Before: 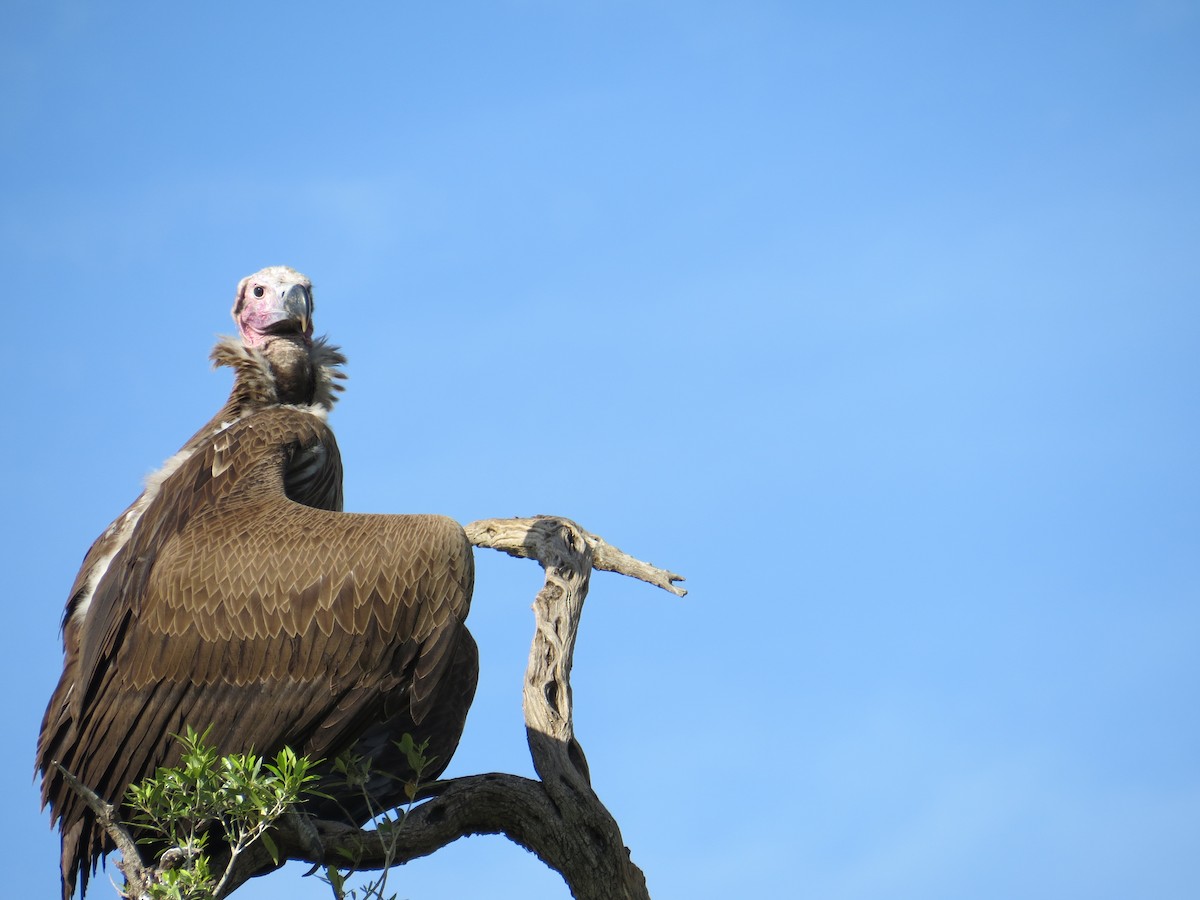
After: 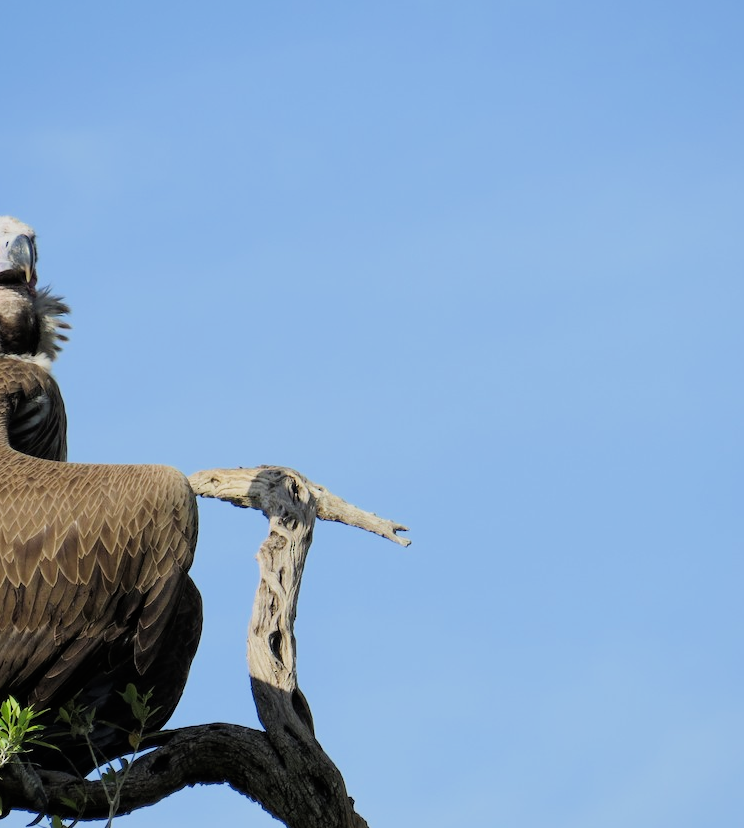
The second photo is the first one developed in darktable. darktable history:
tone curve: curves: ch0 [(0, 0) (0.251, 0.254) (0.689, 0.733) (1, 1)], color space Lab, linked channels, preserve colors none
filmic rgb: black relative exposure -7.78 EV, white relative exposure 4.42 EV, hardness 3.76, latitude 38.04%, contrast 0.983, highlights saturation mix 8.53%, shadows ↔ highlights balance 4.83%
crop and rotate: left 23.041%, top 5.647%, right 14.923%, bottom 2.275%
